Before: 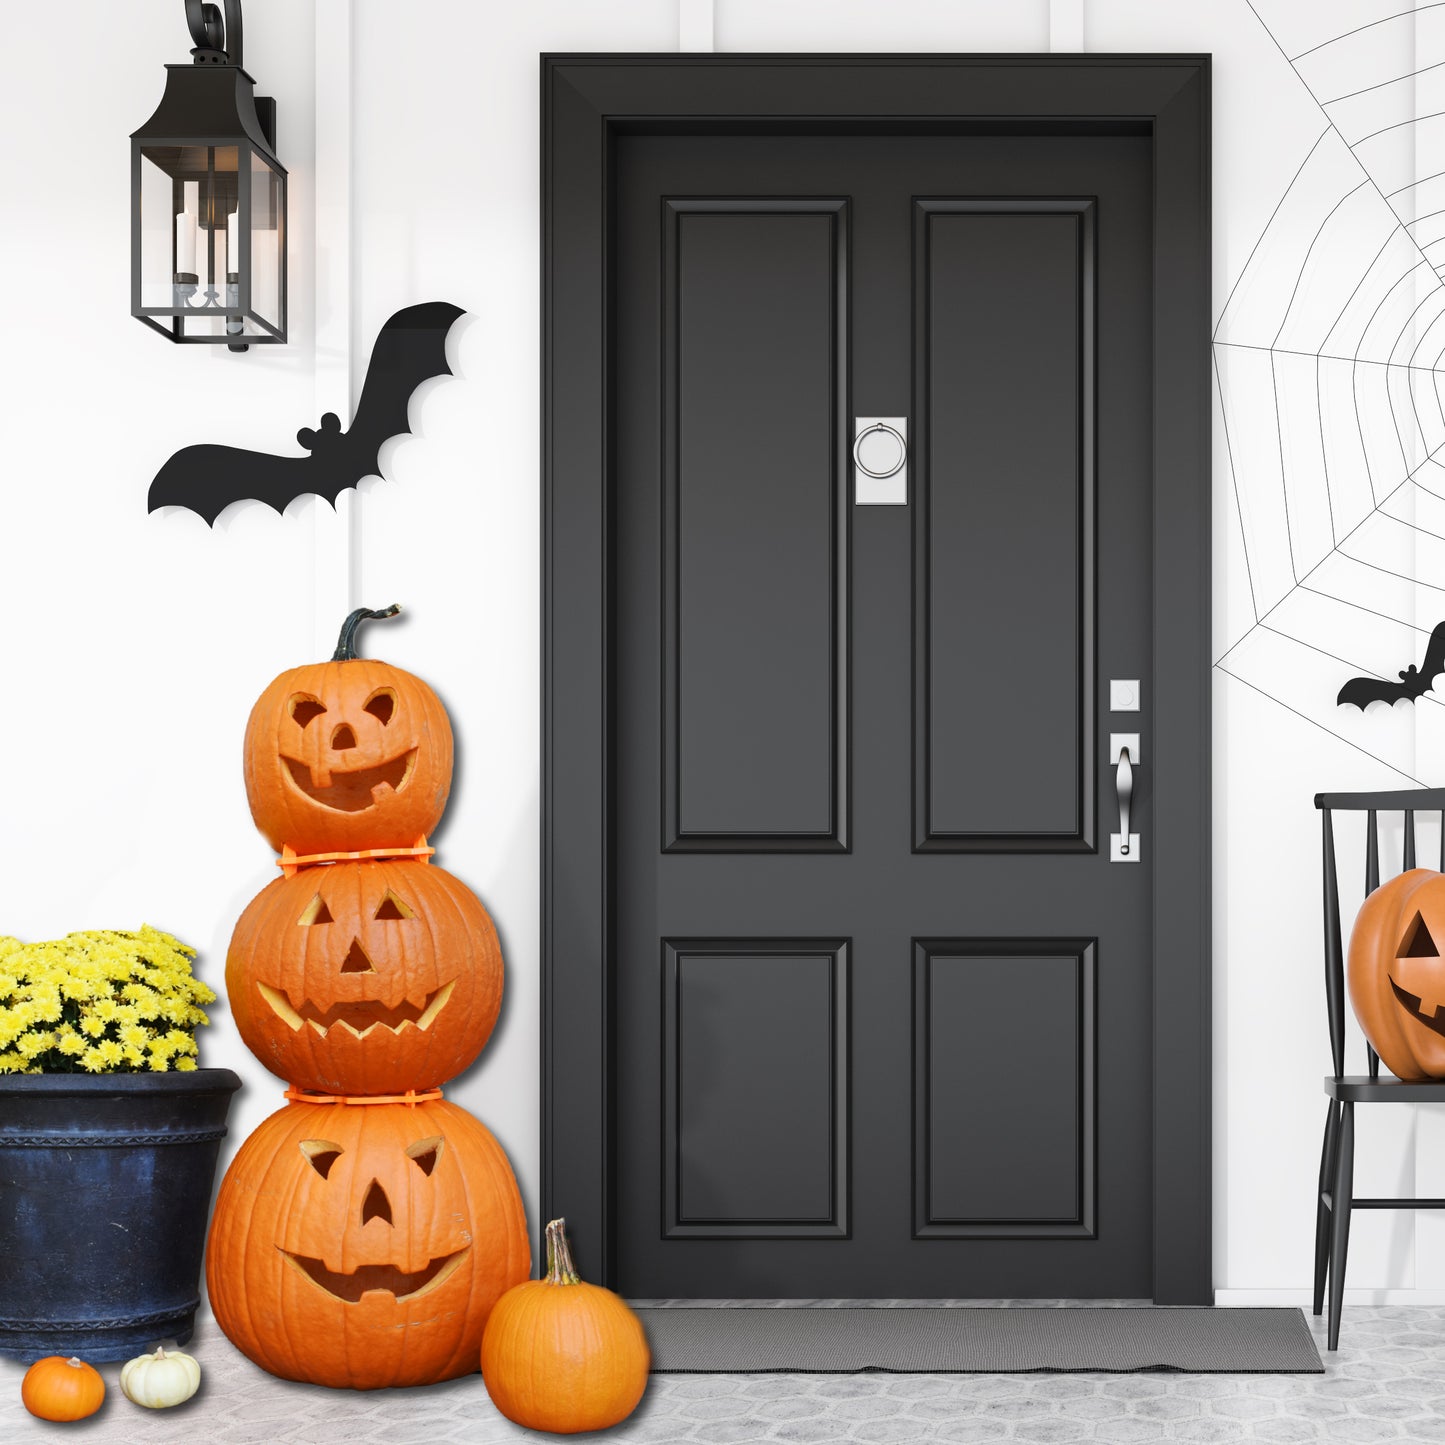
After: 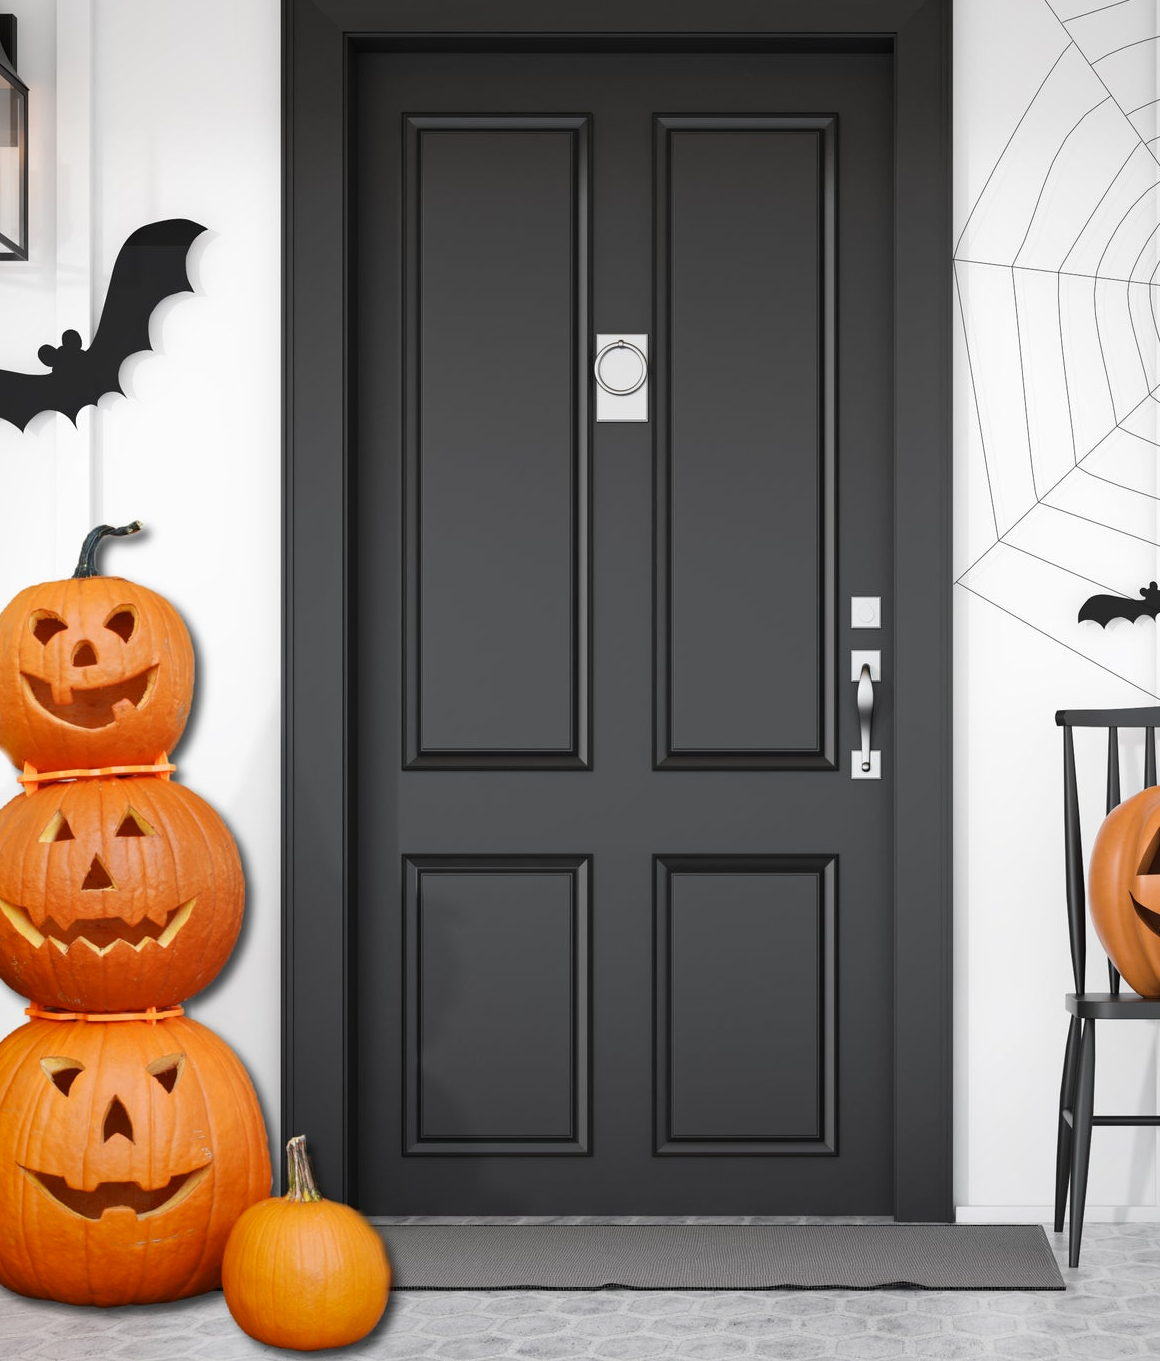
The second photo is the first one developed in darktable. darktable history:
crop and rotate: left 17.959%, top 5.771%, right 1.742%
vignetting: brightness -0.233, saturation 0.141
